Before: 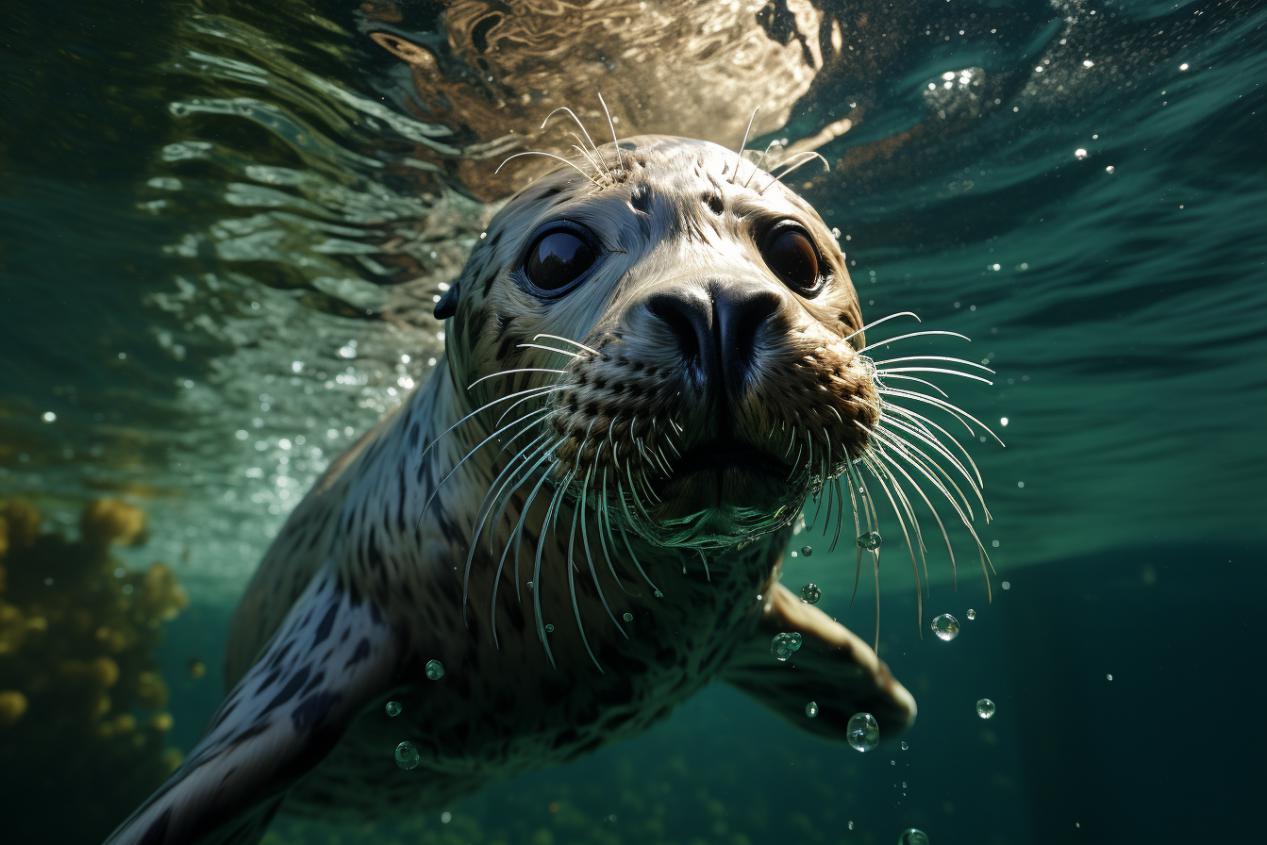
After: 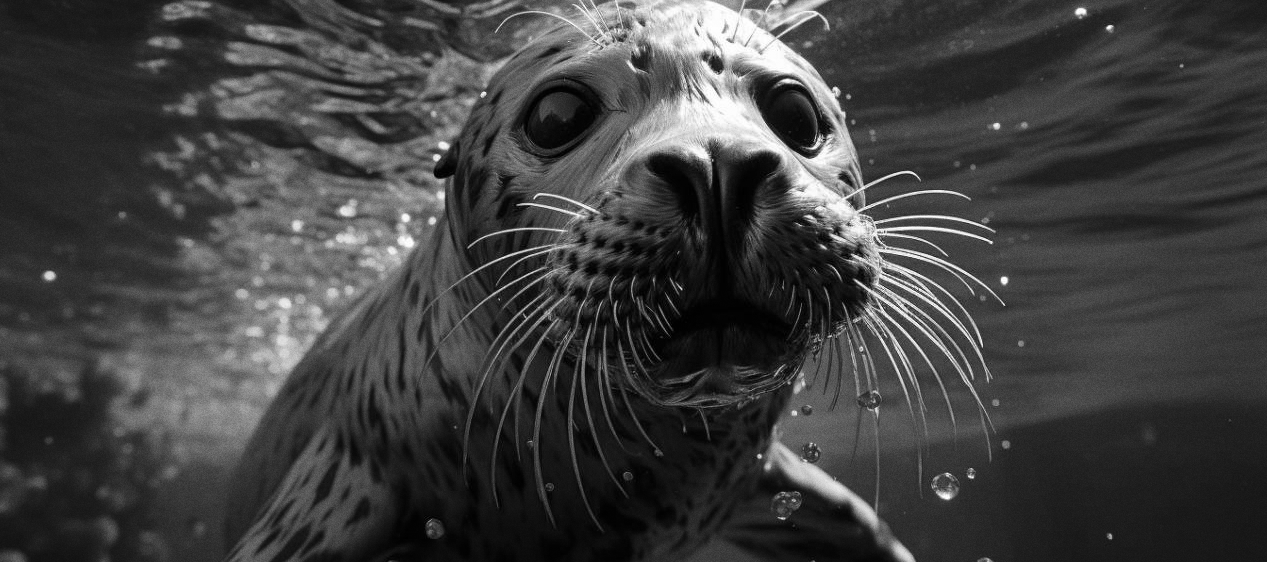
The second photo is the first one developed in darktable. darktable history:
grain: coarseness 0.09 ISO
crop: top 16.727%, bottom 16.727%
monochrome: a -4.13, b 5.16, size 1
